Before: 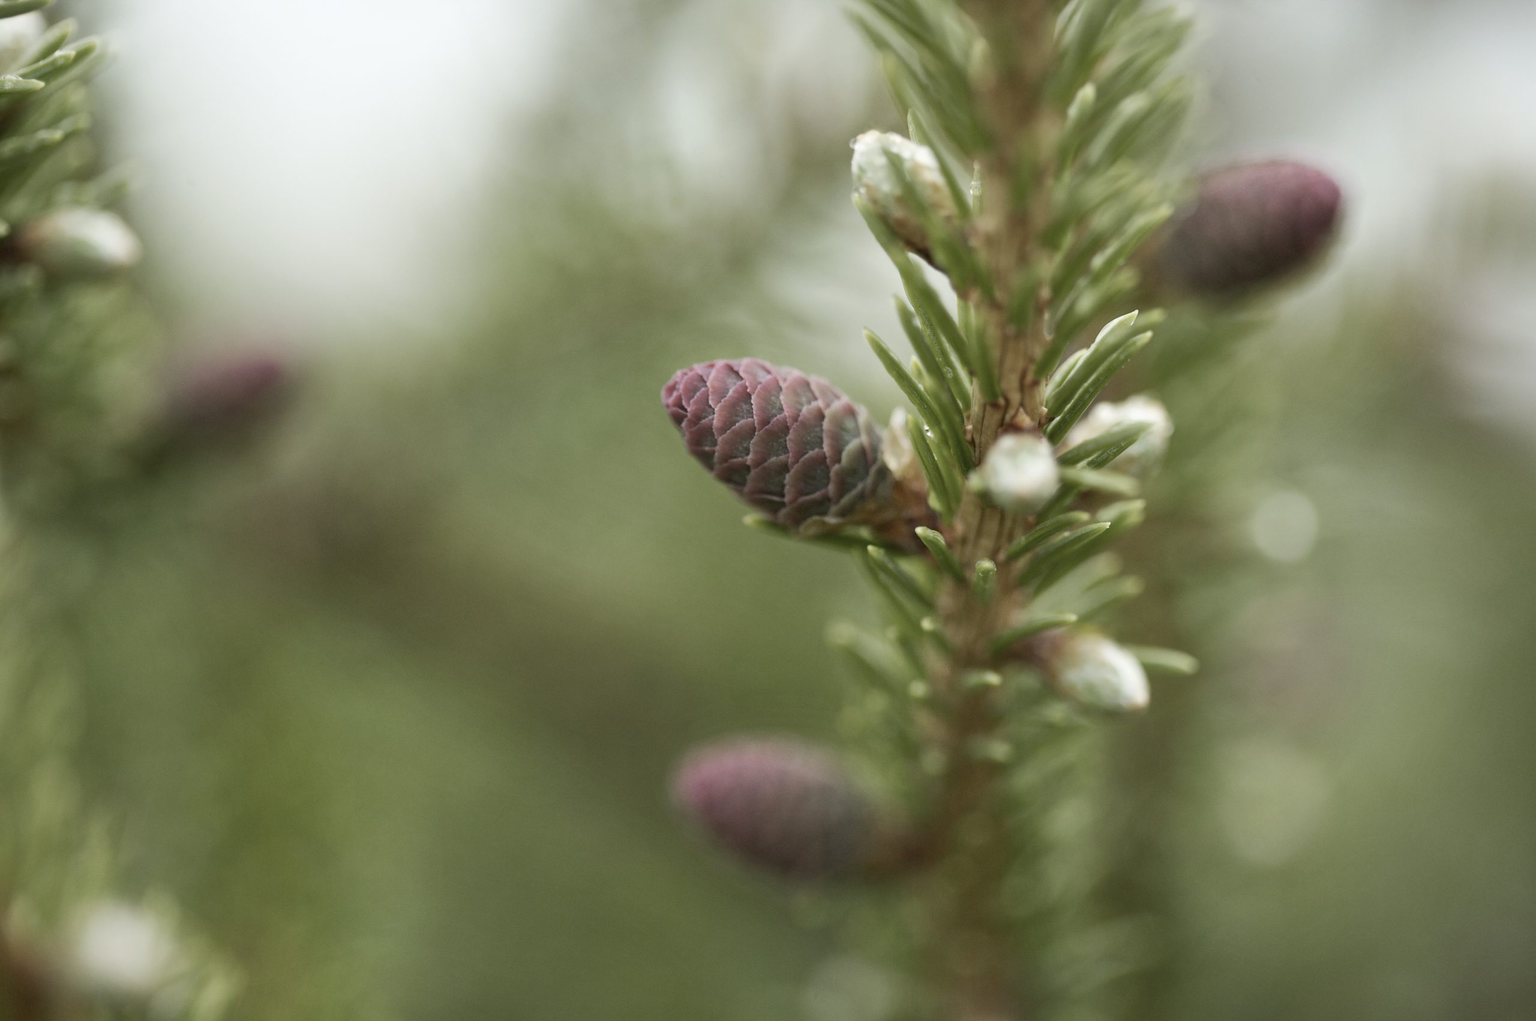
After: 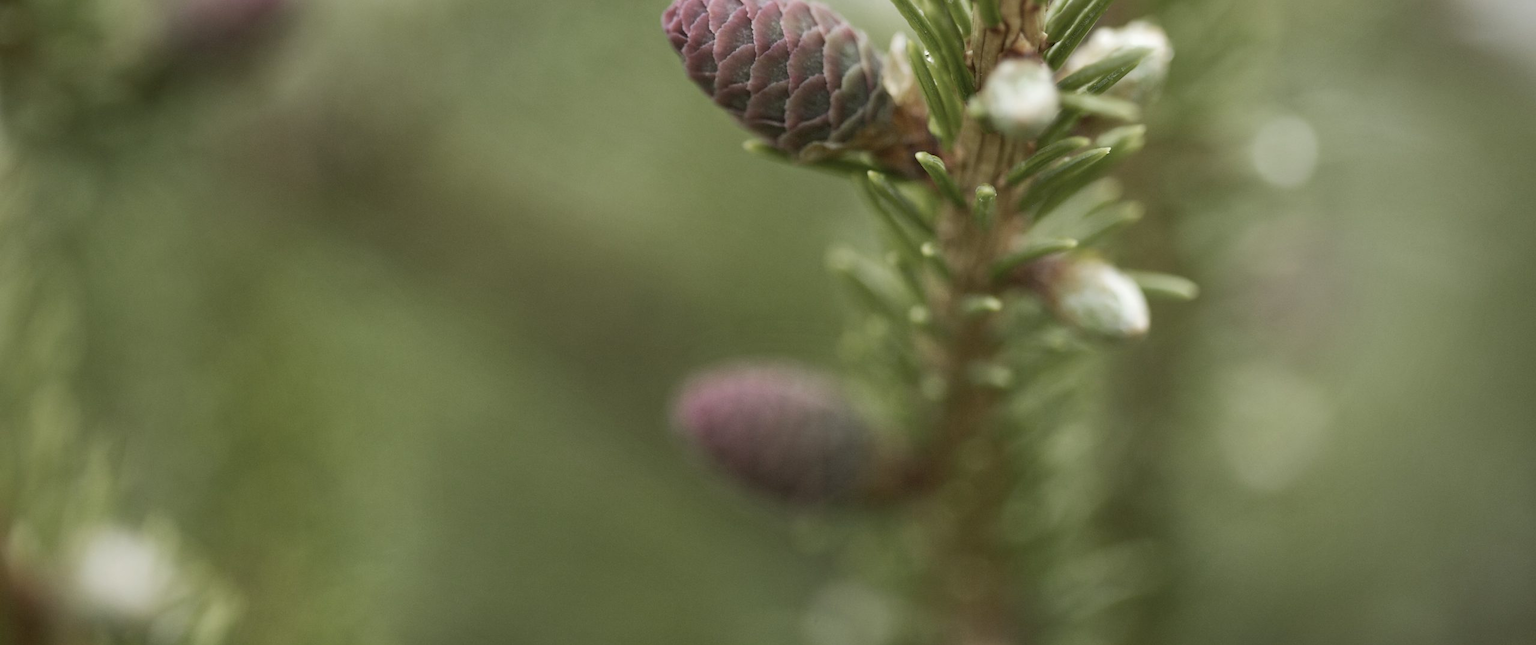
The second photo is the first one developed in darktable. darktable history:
crop and rotate: top 36.767%
